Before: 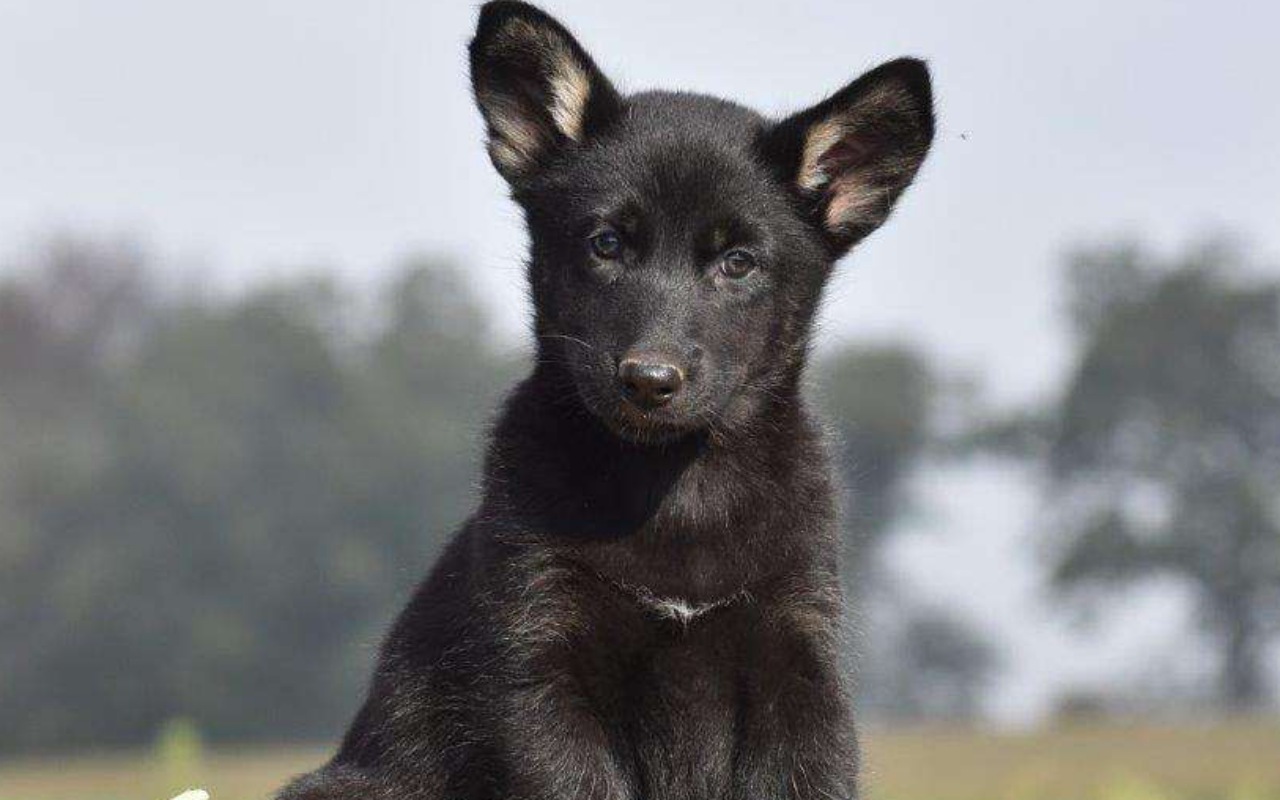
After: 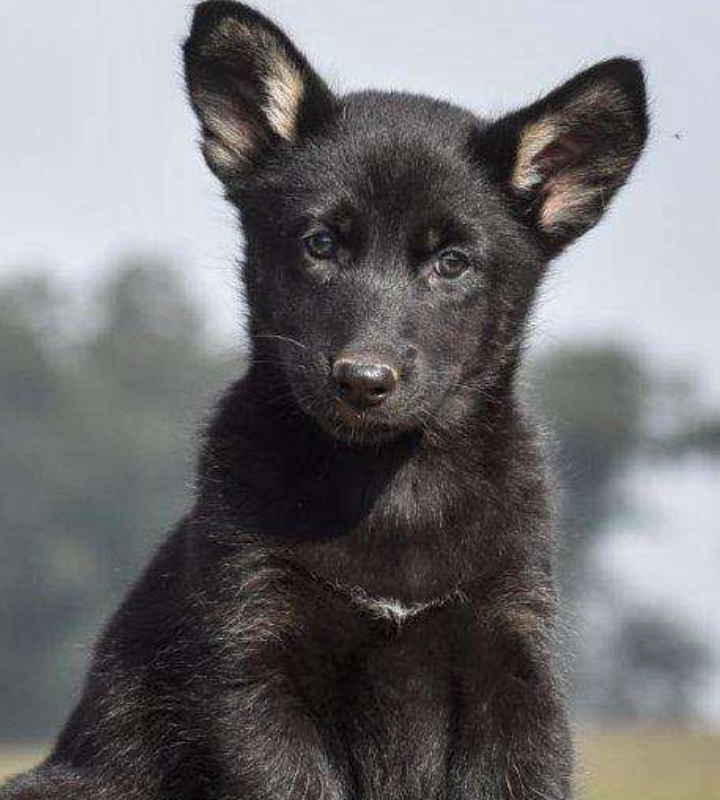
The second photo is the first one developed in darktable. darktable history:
local contrast: on, module defaults
crop and rotate: left 22.381%, right 21.366%
